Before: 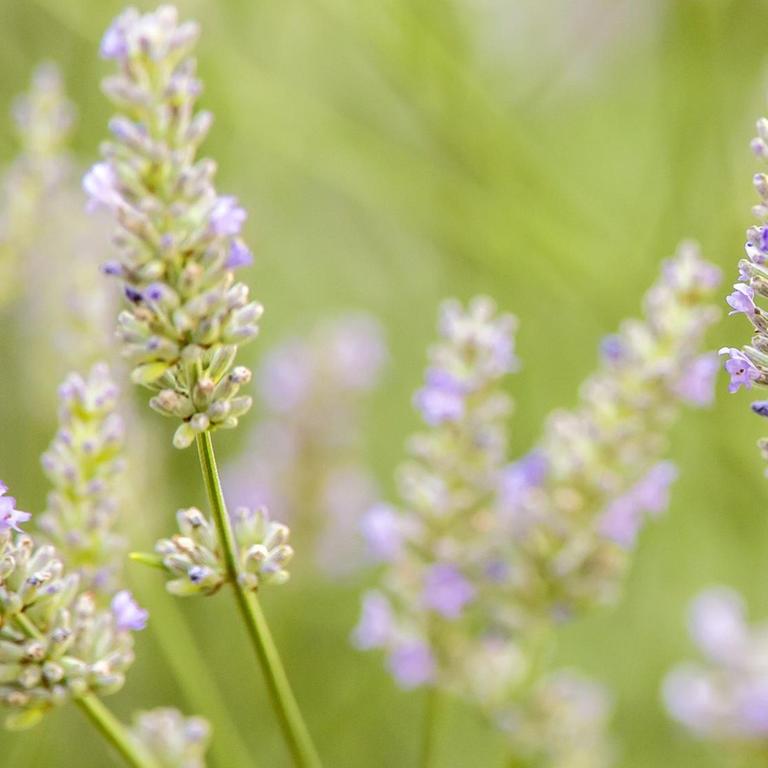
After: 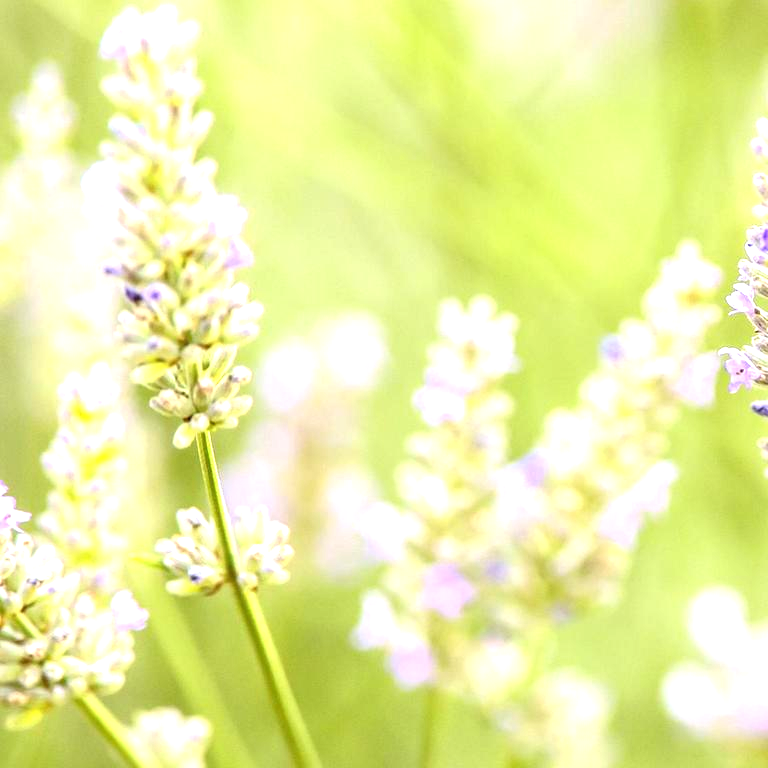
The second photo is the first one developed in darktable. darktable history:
exposure: black level correction 0, exposure 1.031 EV, compensate highlight preservation false
